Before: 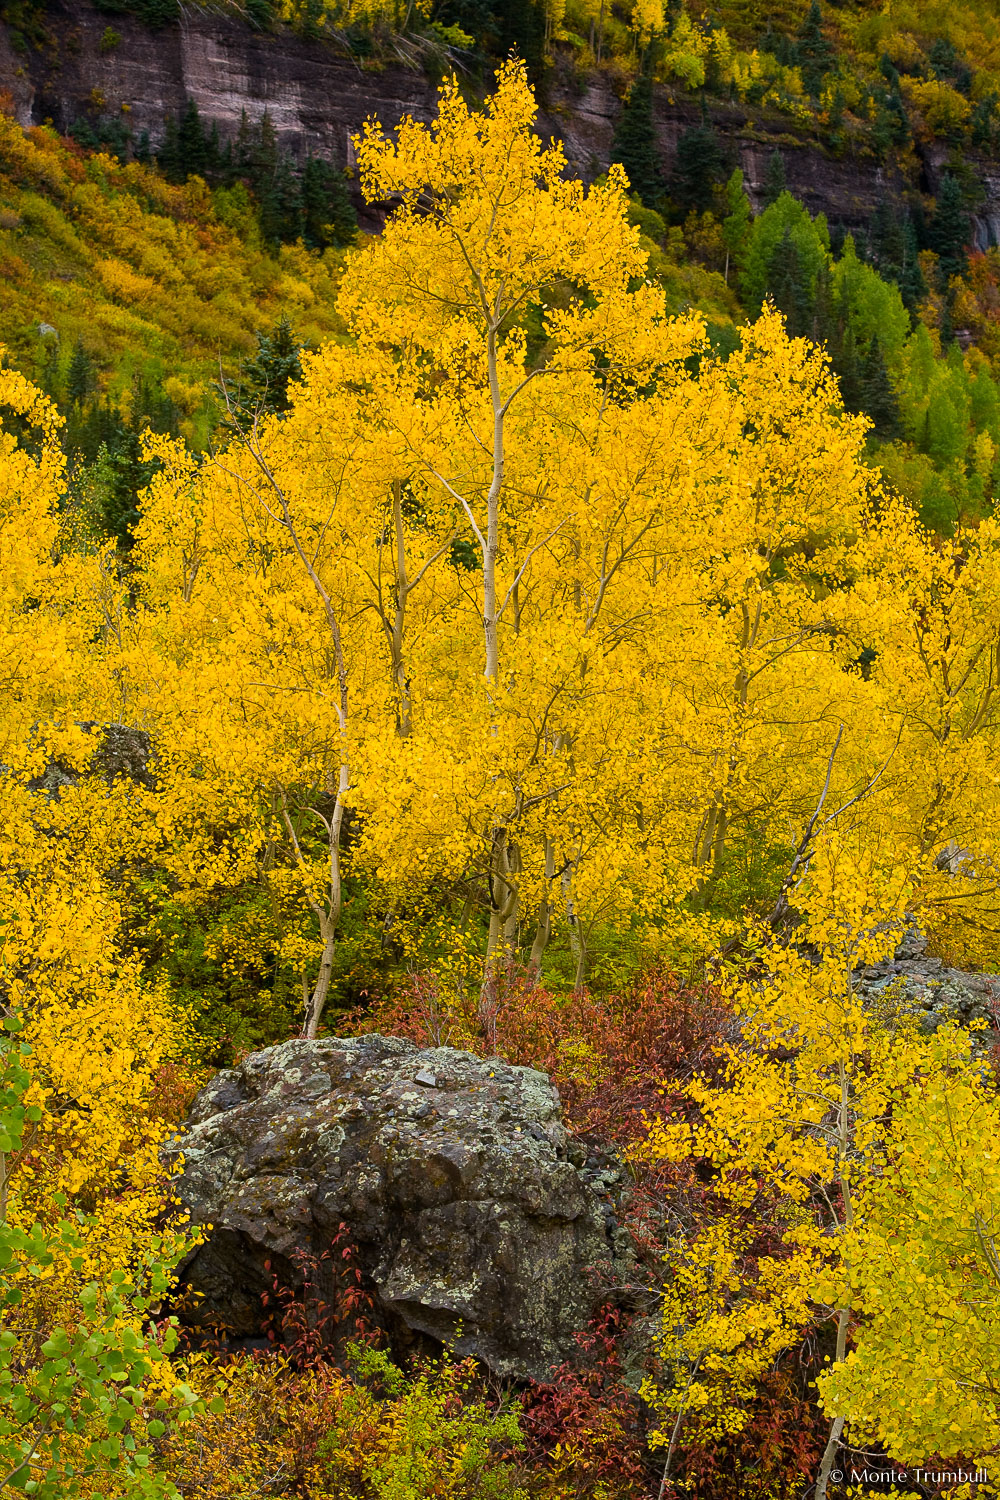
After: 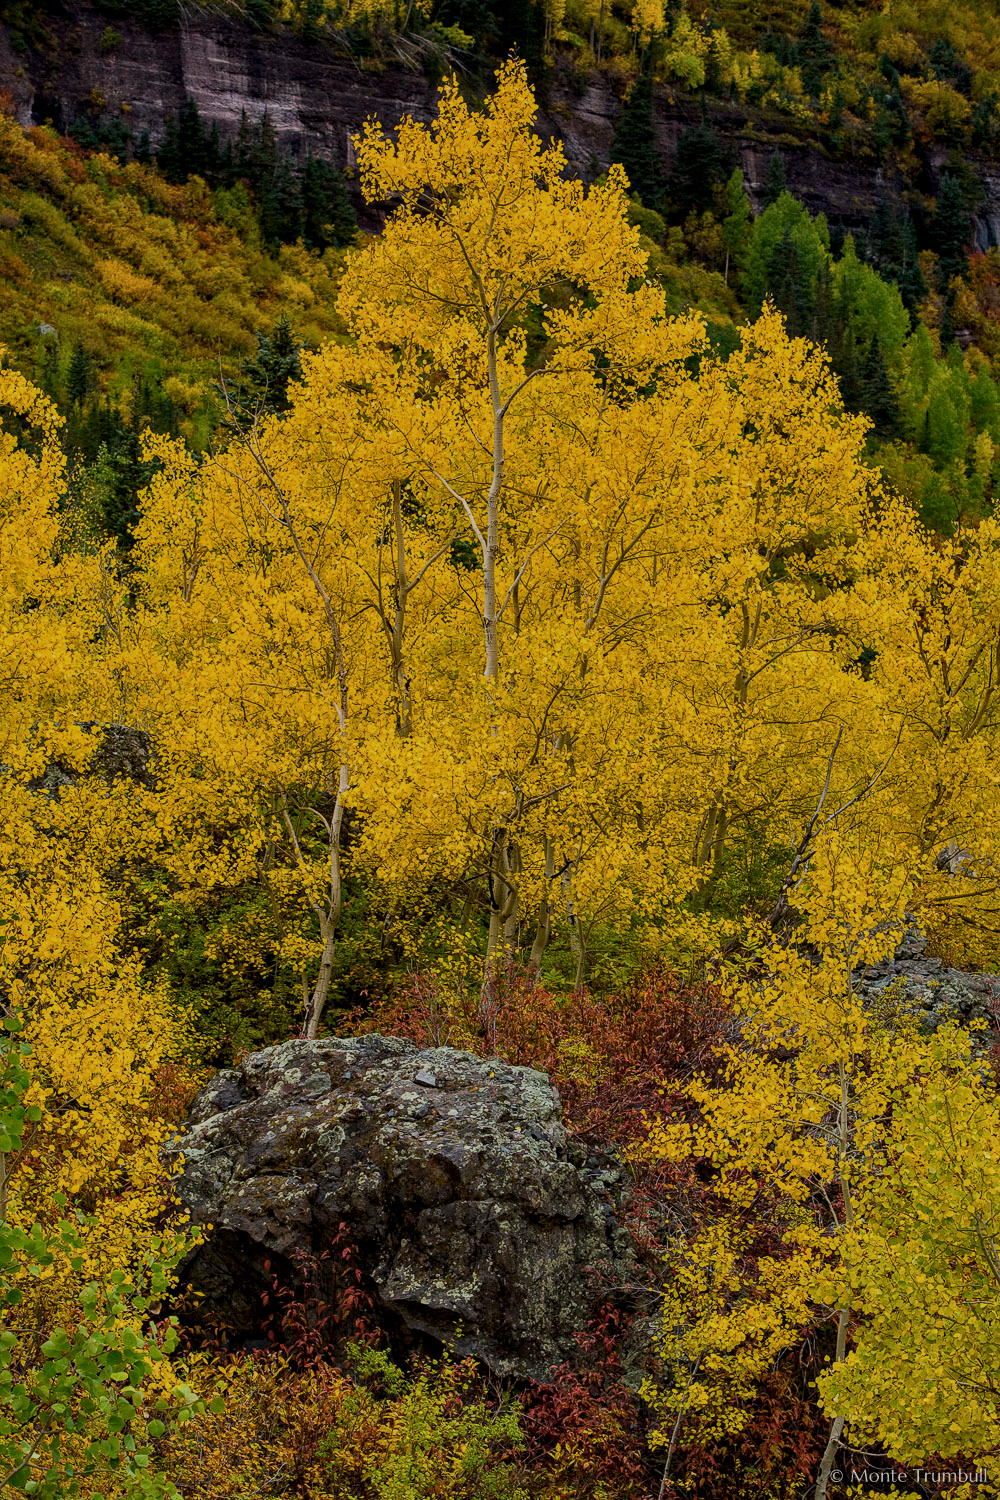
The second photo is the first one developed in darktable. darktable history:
local contrast: detail 130%
exposure: black level correction 0, exposure -0.732 EV, compensate highlight preservation false
haze removal: strength 0.303, distance 0.251, compatibility mode true, adaptive false
